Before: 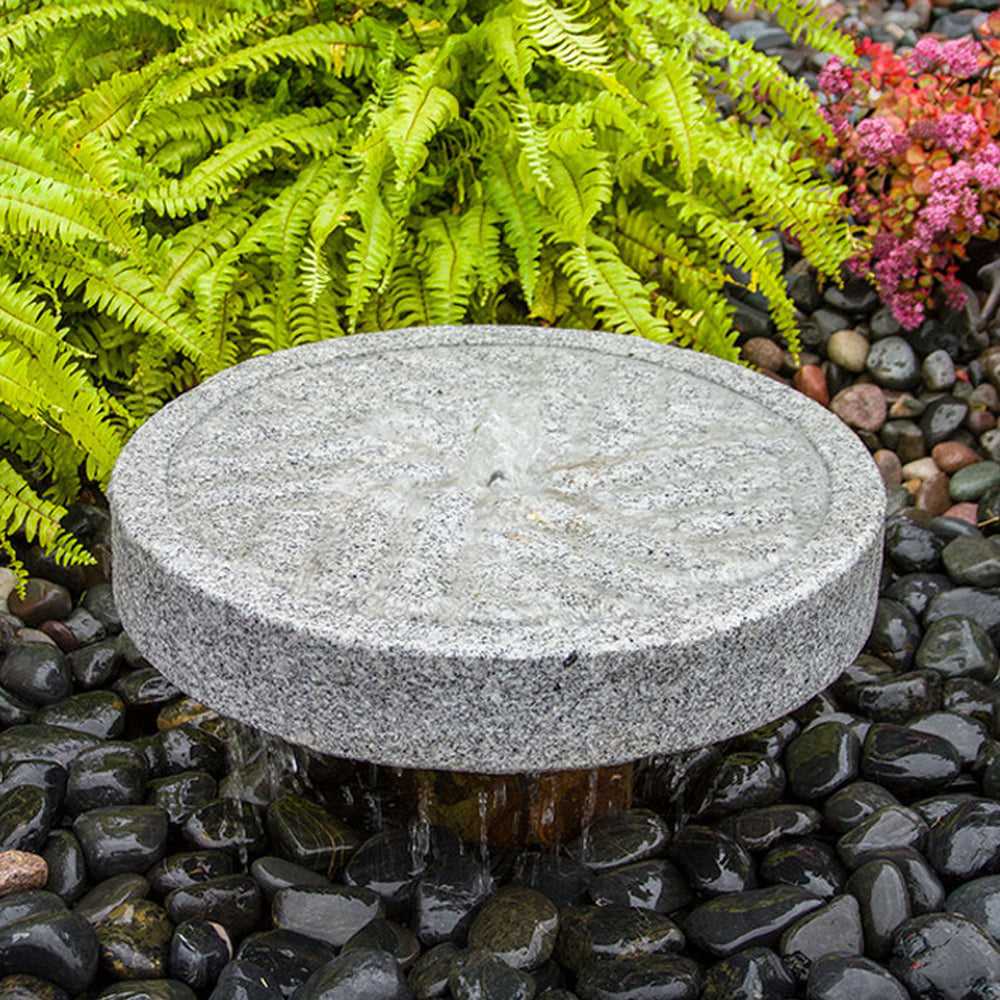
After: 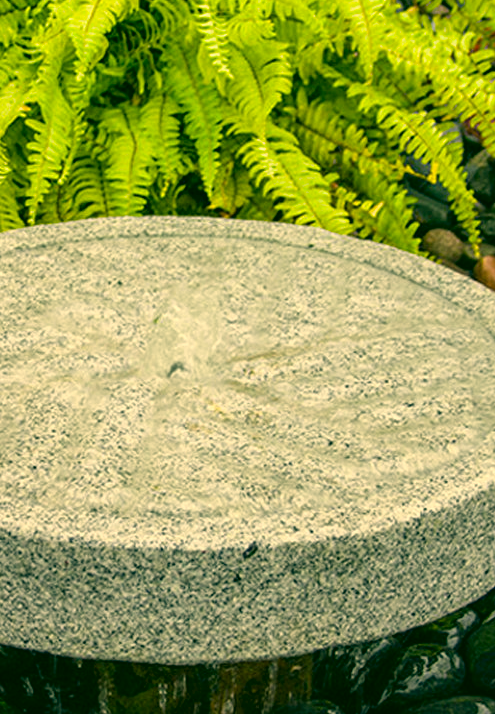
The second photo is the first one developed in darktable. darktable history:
color correction: highlights a* 5.62, highlights b* 33.57, shadows a* -25.86, shadows b* 4.02
crop: left 32.075%, top 10.976%, right 18.355%, bottom 17.596%
